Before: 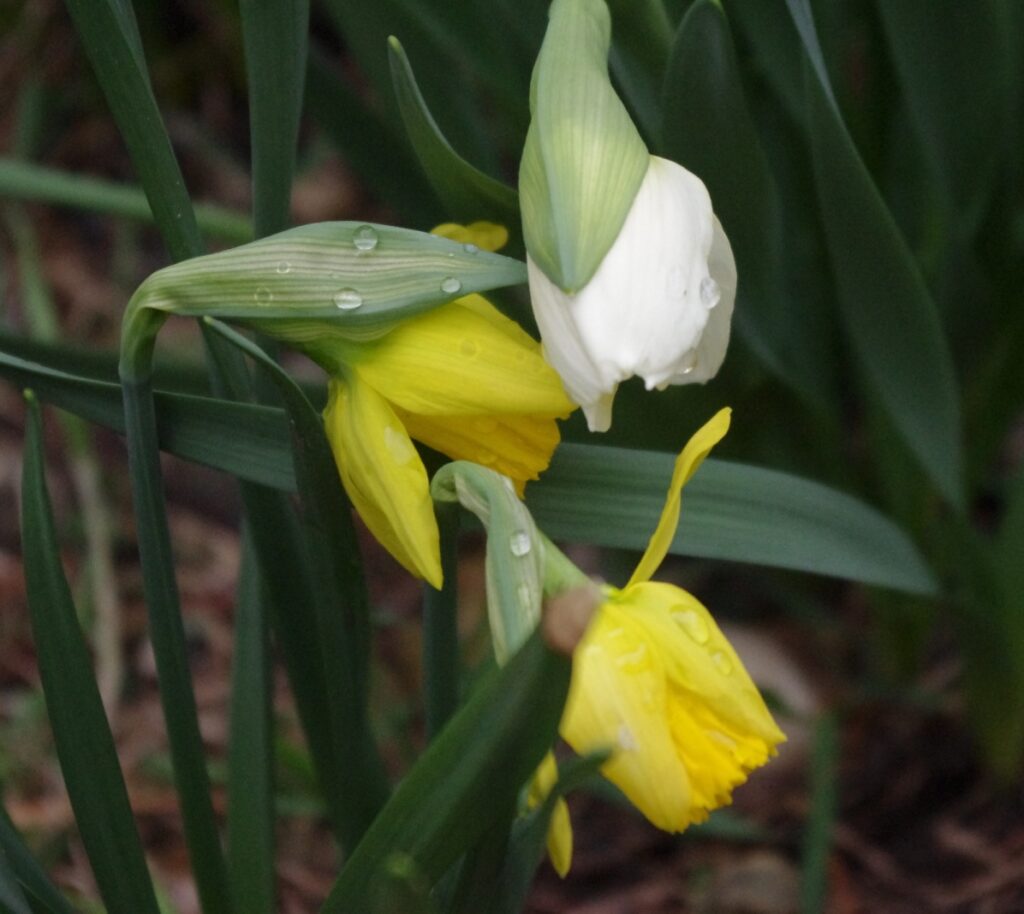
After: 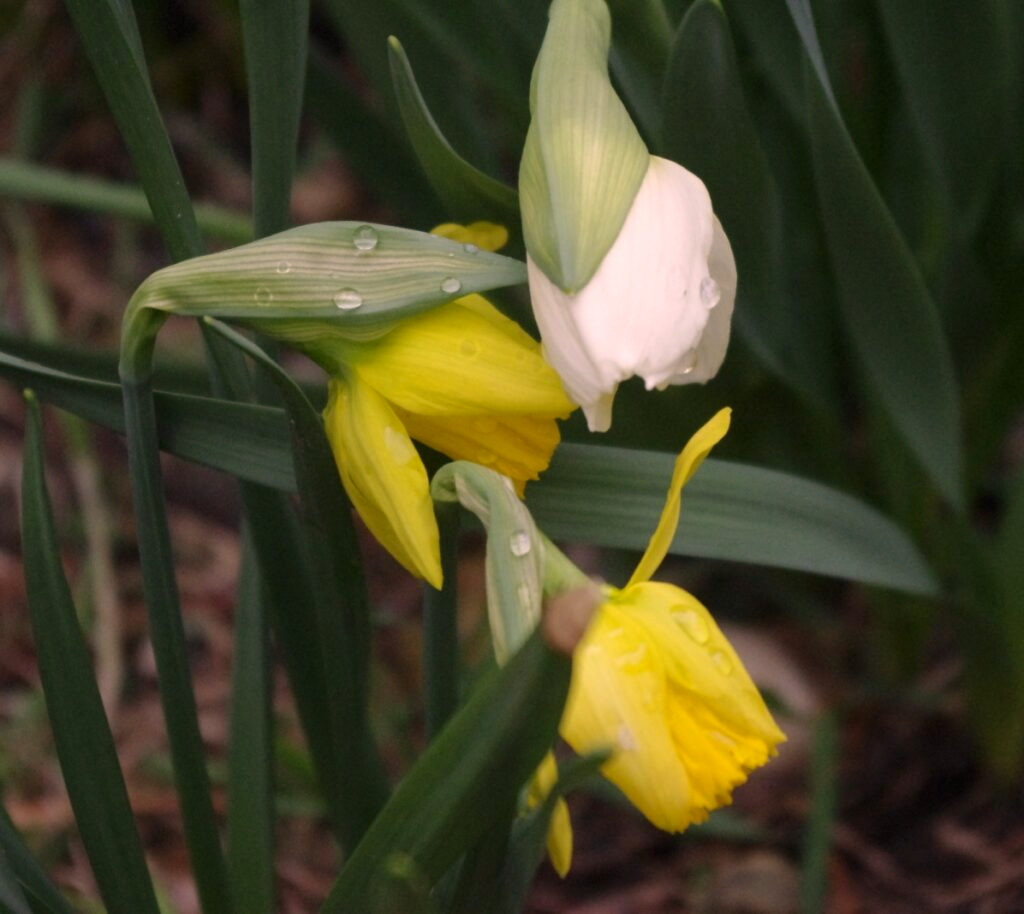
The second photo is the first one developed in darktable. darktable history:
color correction: highlights a* 12.73, highlights b* 5.5
